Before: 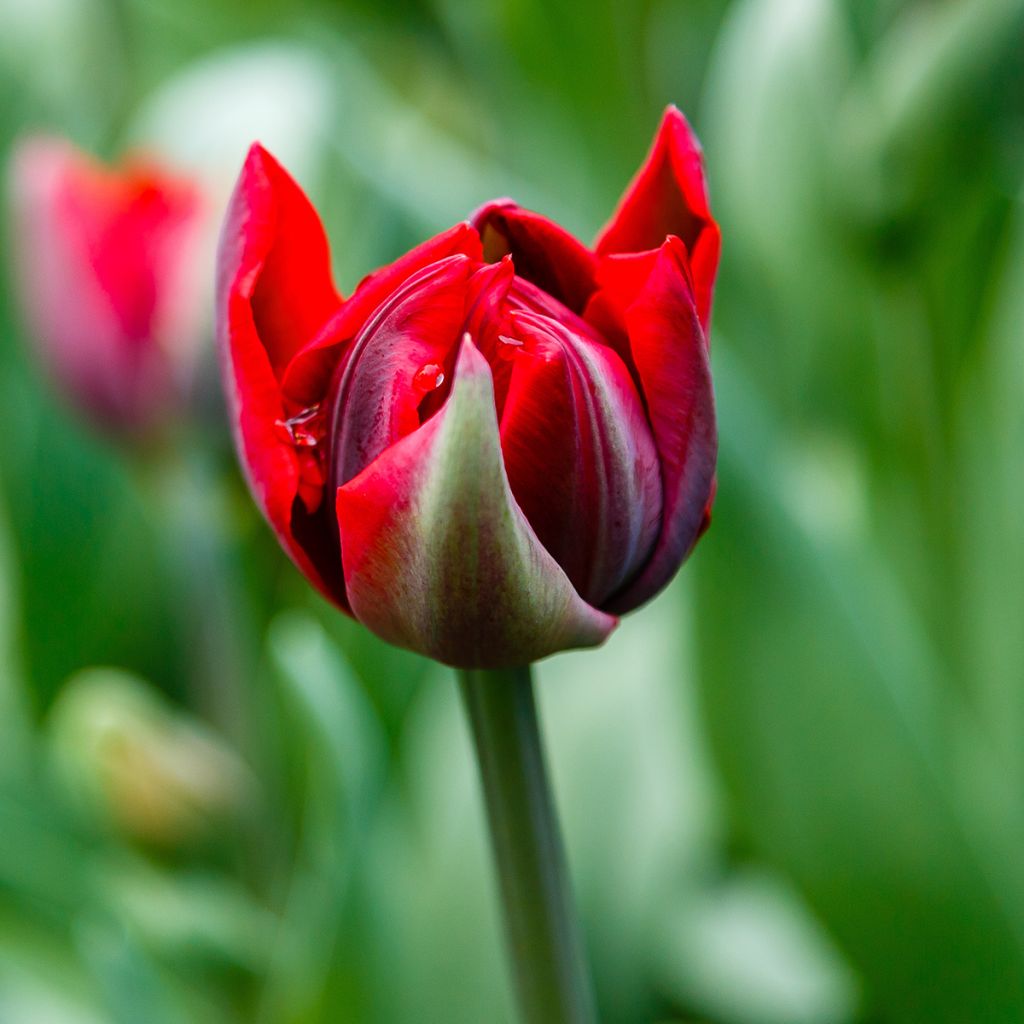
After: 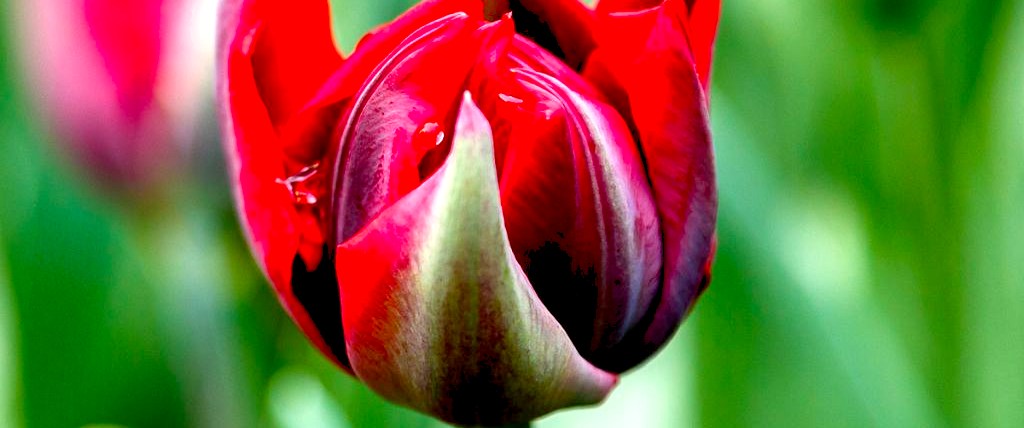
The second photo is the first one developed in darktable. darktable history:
crop and rotate: top 23.633%, bottom 34.551%
levels: levels [0, 0.394, 0.787]
exposure: black level correction 0.009, exposure 0.015 EV, compensate highlight preservation false
shadows and highlights: highlights color adjustment 78.03%, low approximation 0.01, soften with gaussian
